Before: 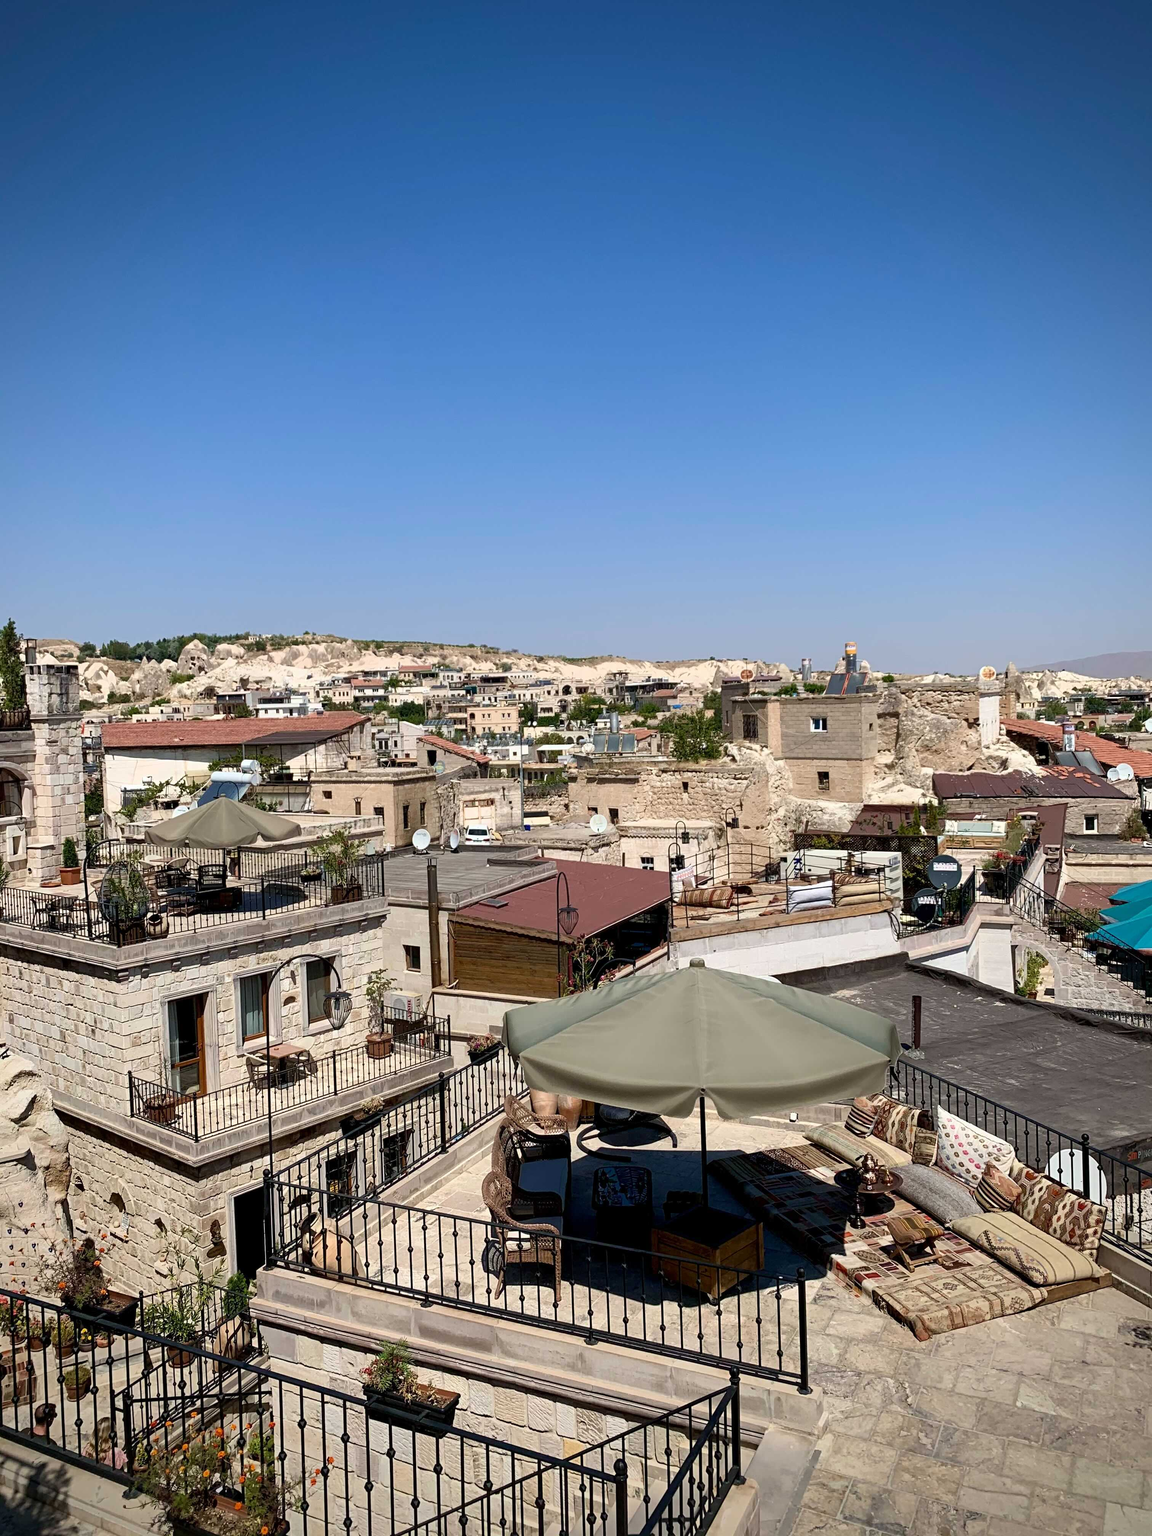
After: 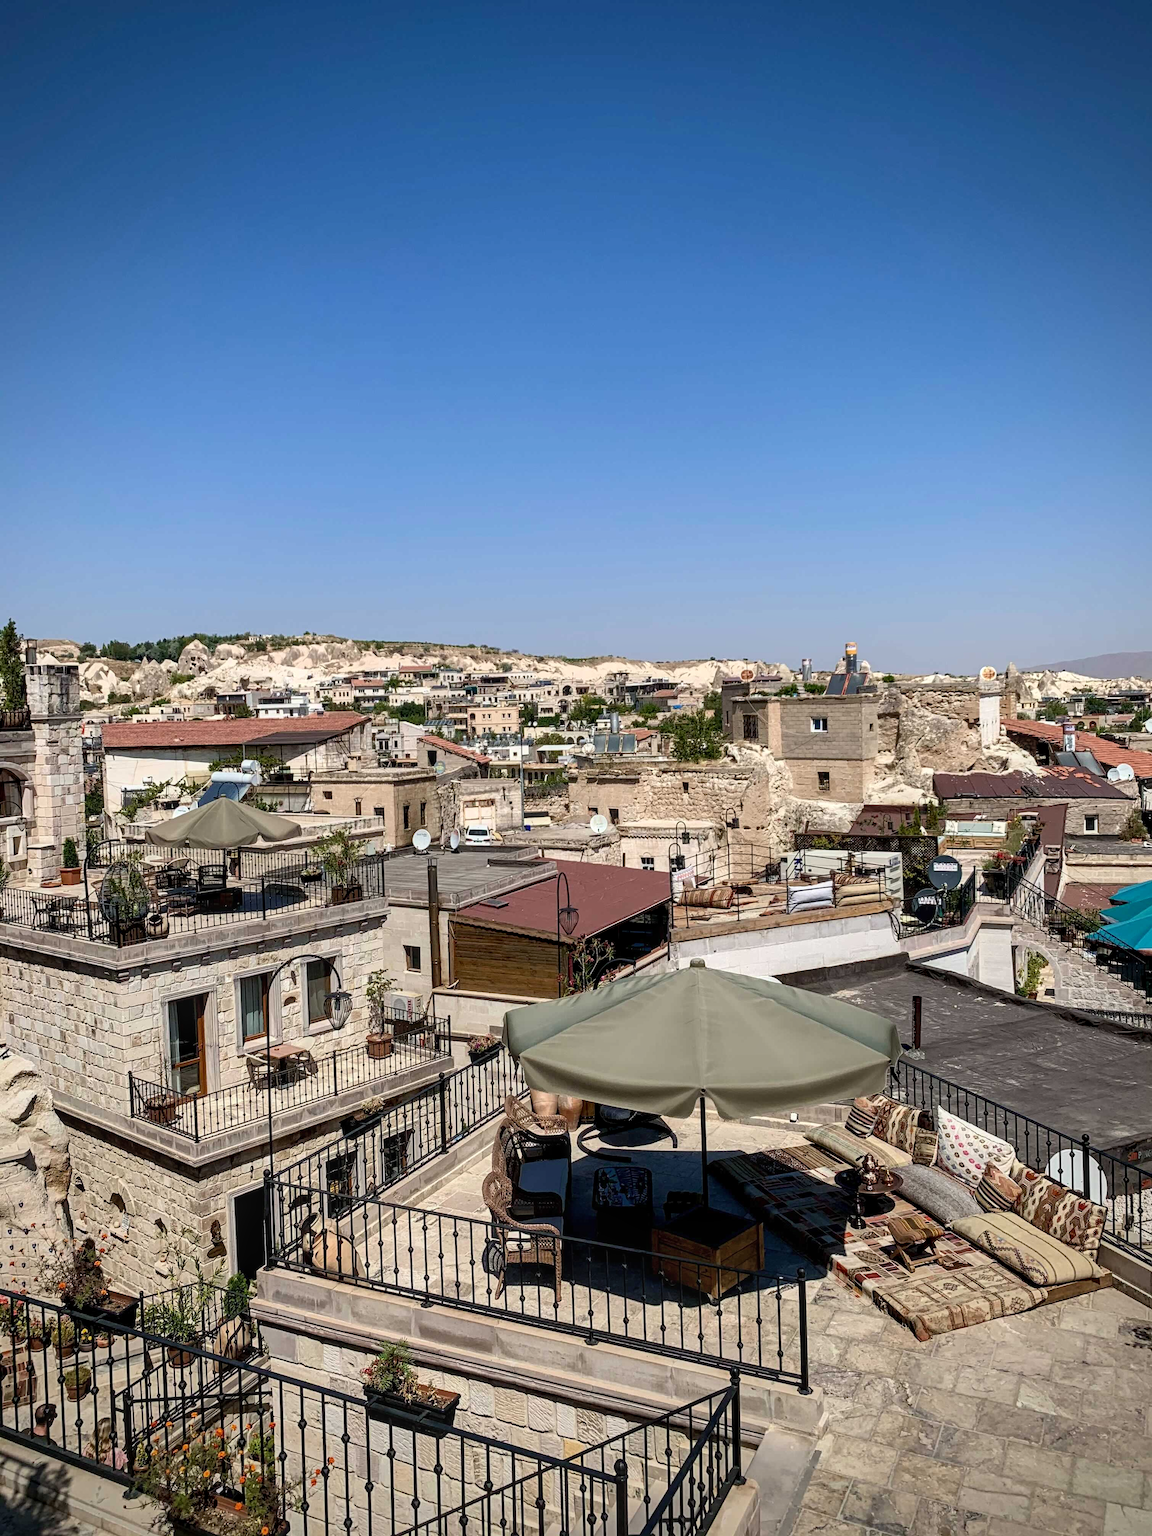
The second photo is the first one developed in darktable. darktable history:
exposure: exposure -0.021 EV, compensate highlight preservation false
local contrast: on, module defaults
